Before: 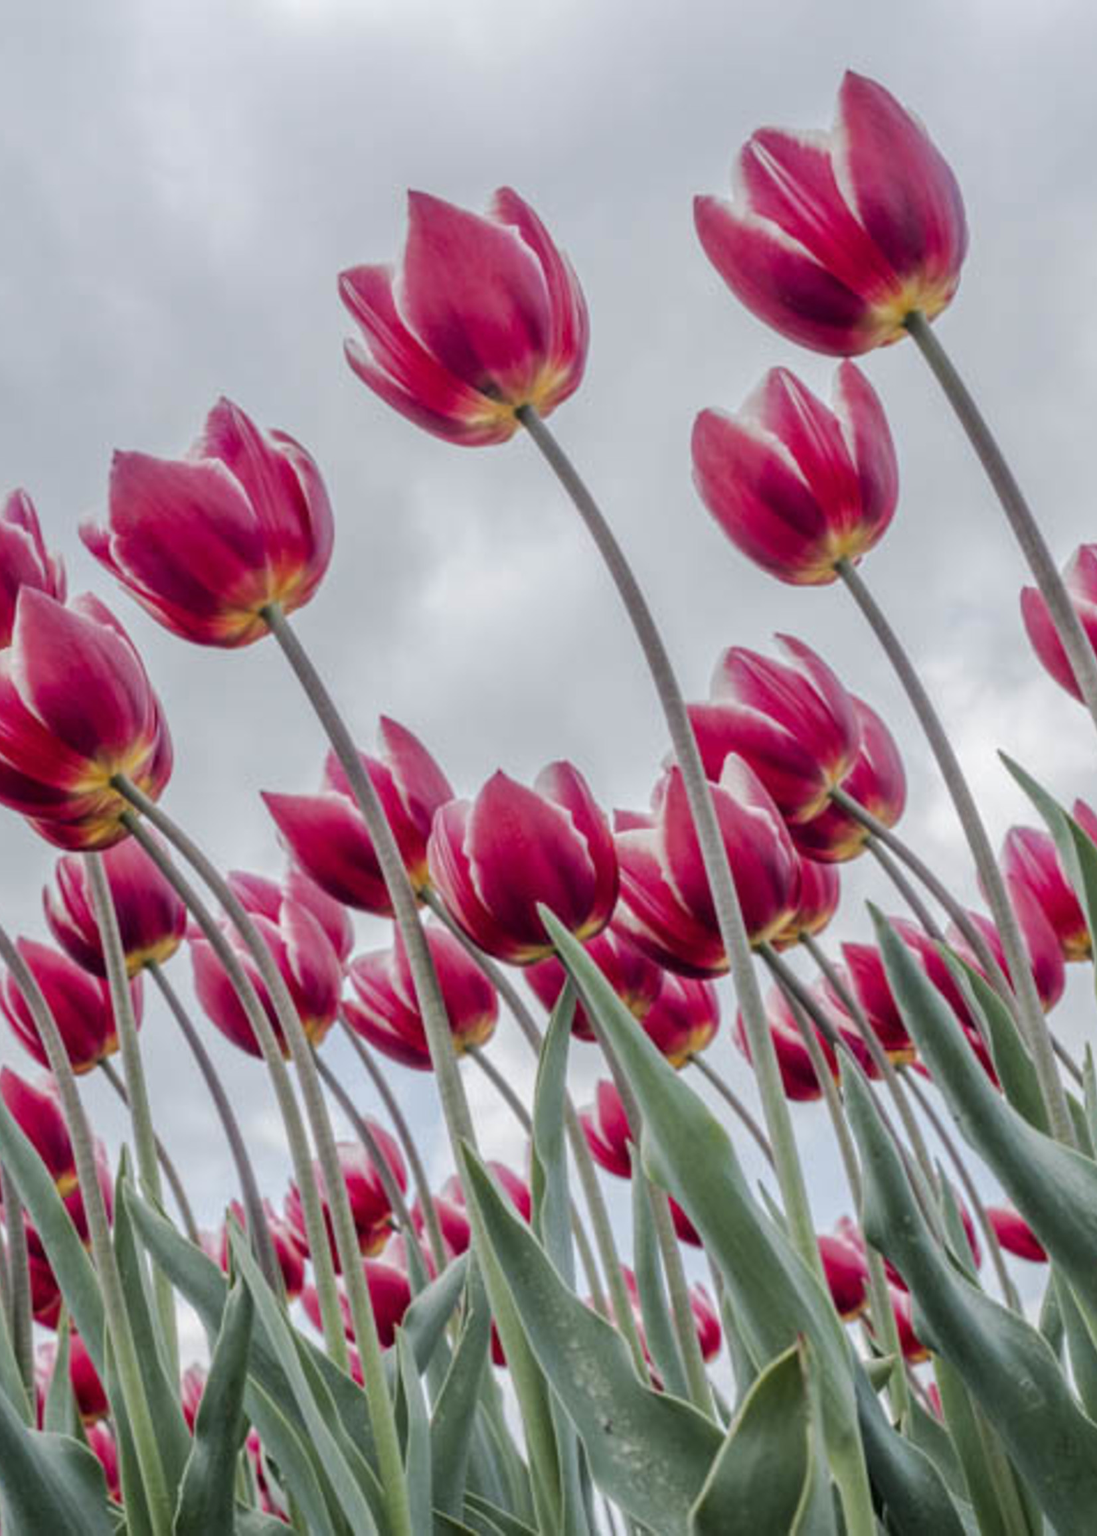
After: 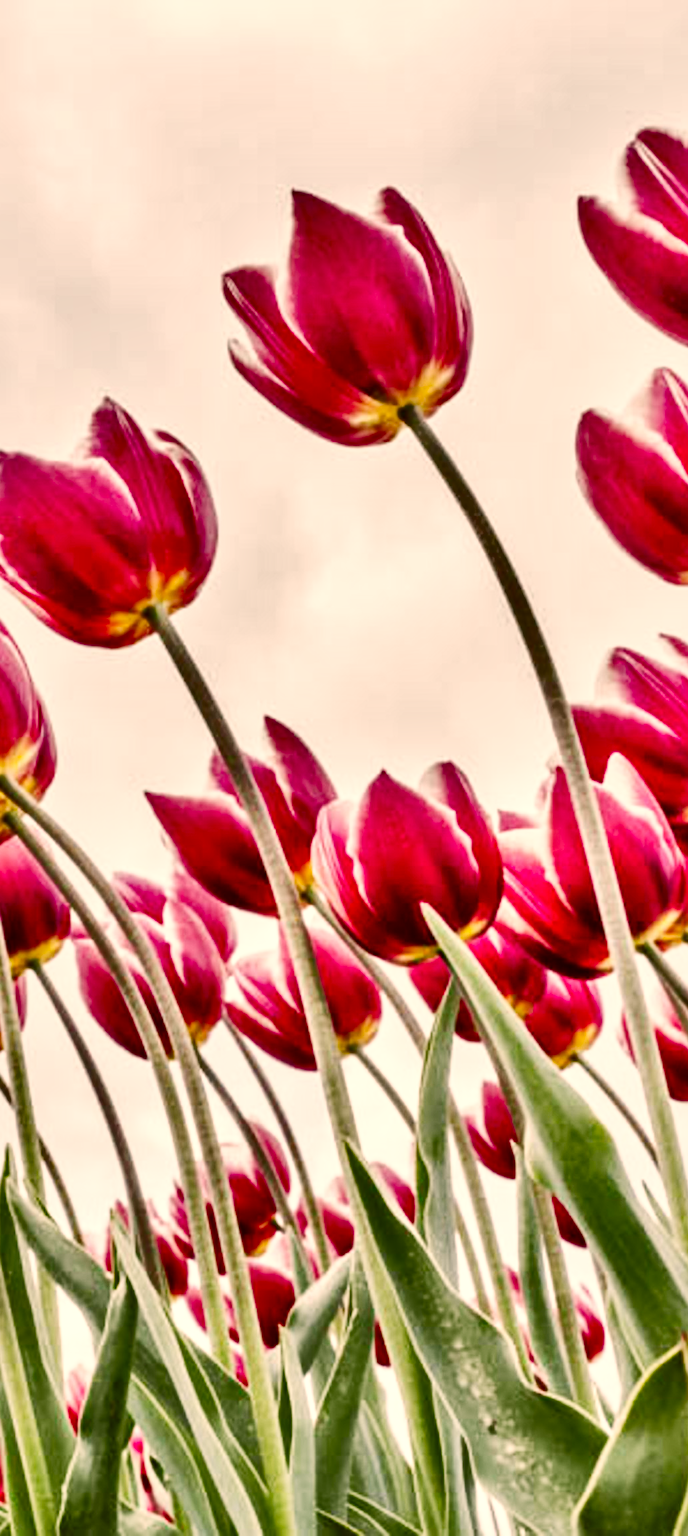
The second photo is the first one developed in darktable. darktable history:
local contrast: mode bilateral grid, contrast 20, coarseness 50, detail 150%, midtone range 0.2
base curve: curves: ch0 [(0, 0) (0.007, 0.004) (0.027, 0.03) (0.046, 0.07) (0.207, 0.54) (0.442, 0.872) (0.673, 0.972) (1, 1)], preserve colors none
crop: left 10.644%, right 26.528%
shadows and highlights: radius 108.52, shadows 40.68, highlights -72.88, low approximation 0.01, soften with gaussian
color correction: highlights a* 8.98, highlights b* 15.09, shadows a* -0.49, shadows b* 26.52
